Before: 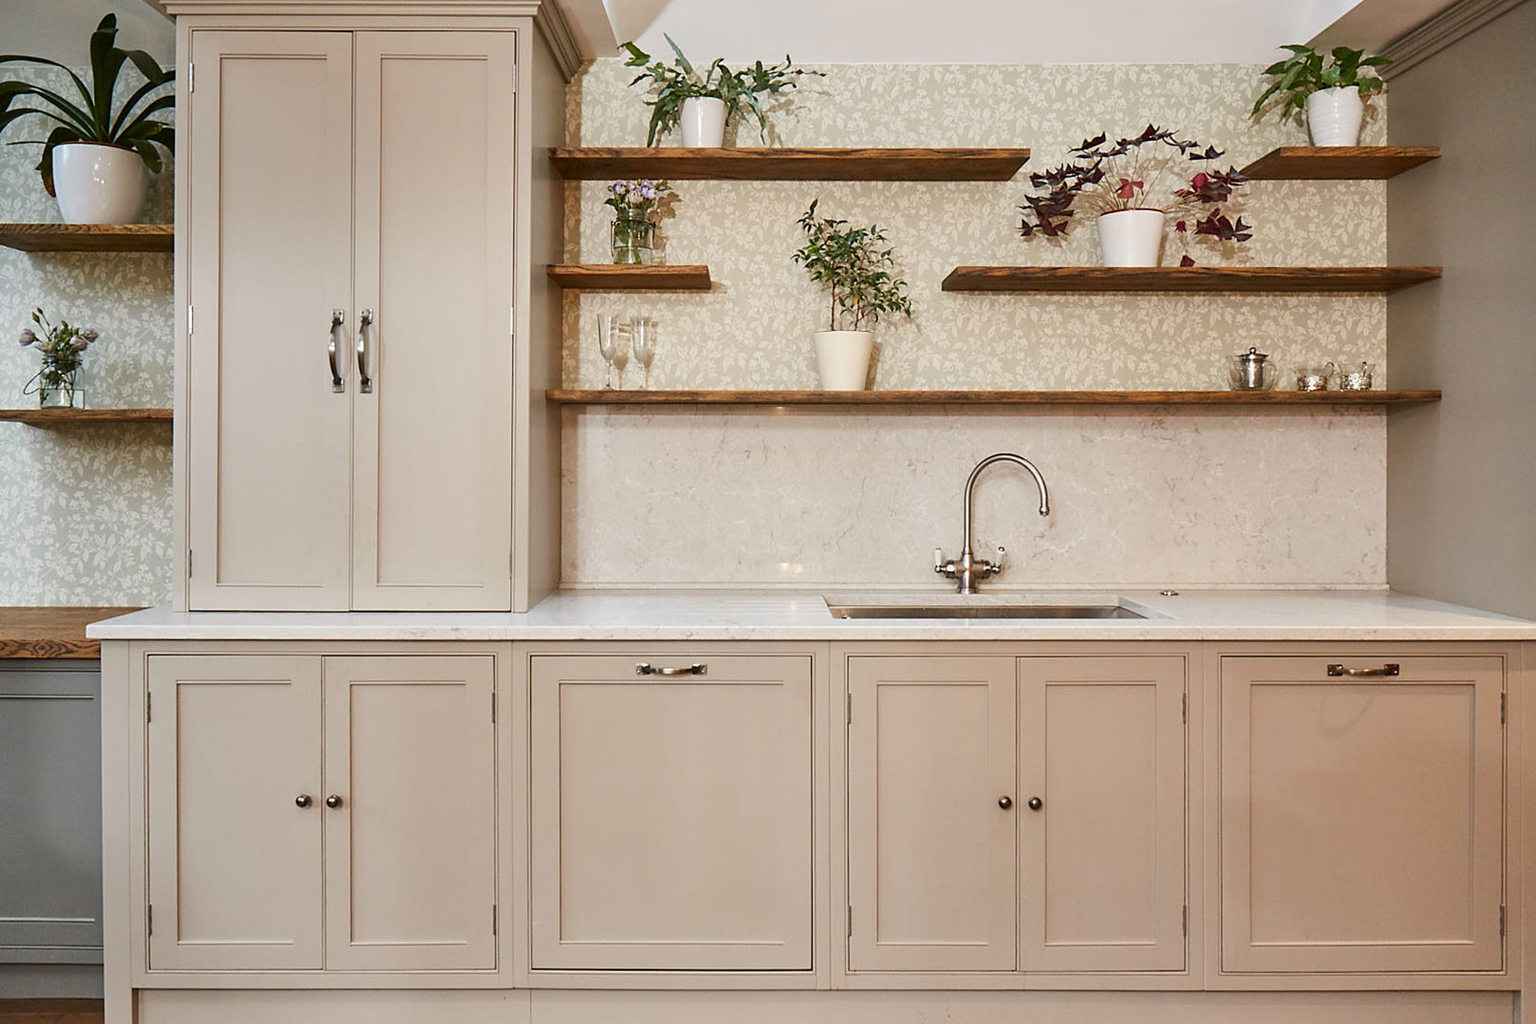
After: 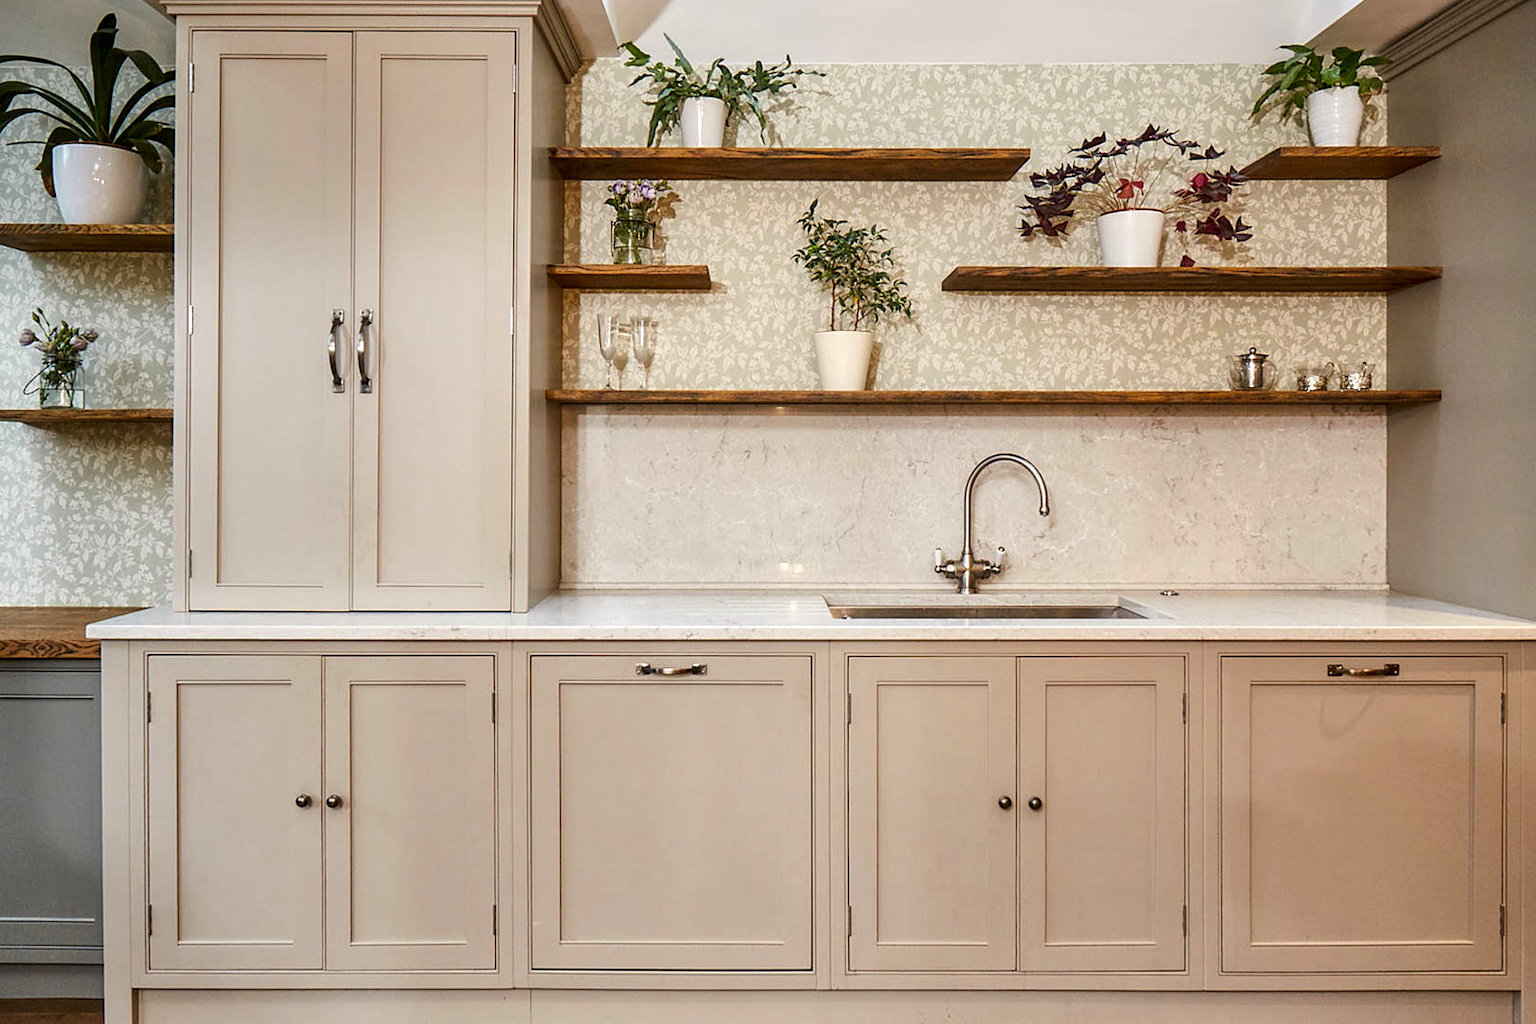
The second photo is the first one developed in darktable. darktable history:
local contrast: detail 130%
color balance rgb: perceptual saturation grading › global saturation 9.979%, global vibrance 11.429%, contrast 5.066%
